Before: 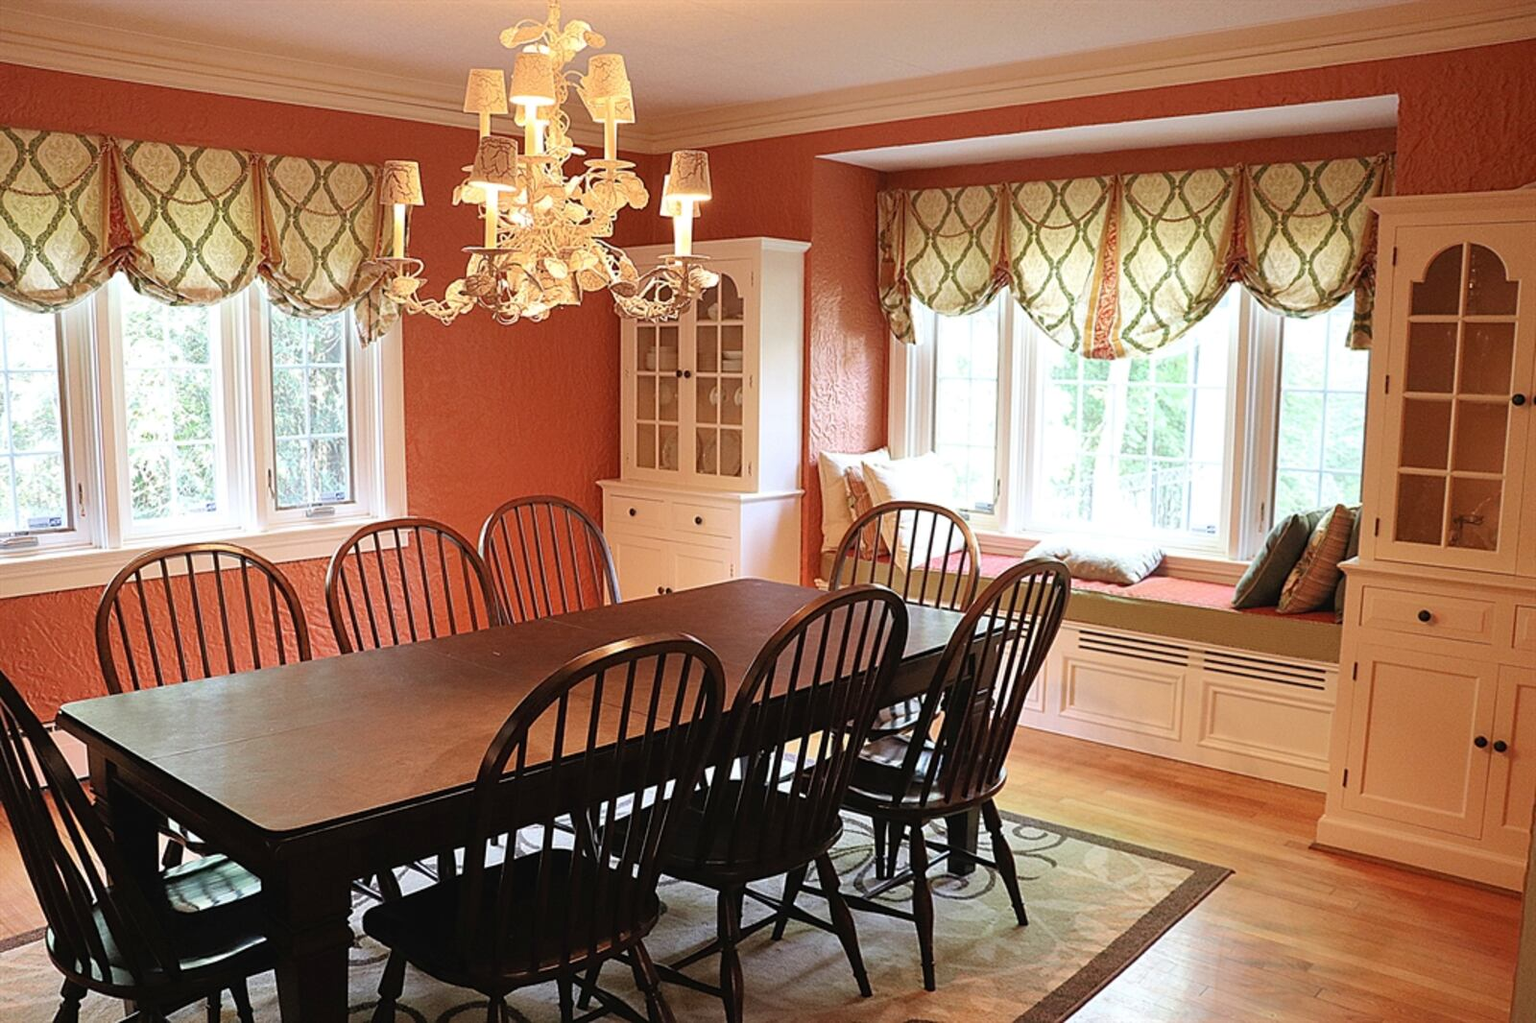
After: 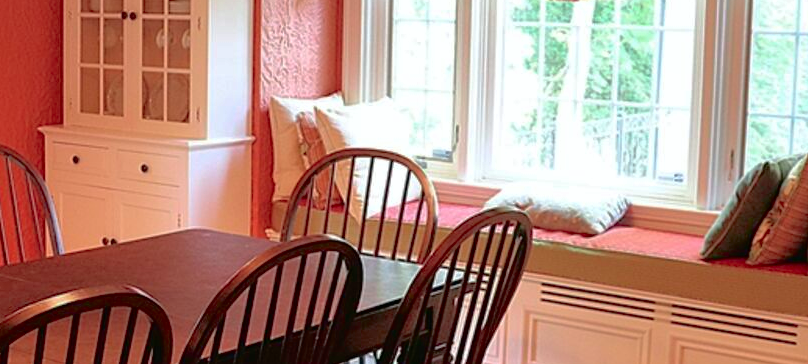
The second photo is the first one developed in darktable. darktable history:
crop: left 36.5%, top 35.107%, right 13%, bottom 30.682%
tone curve: curves: ch0 [(0, 0) (0.126, 0.061) (0.362, 0.382) (0.498, 0.498) (0.706, 0.712) (1, 1)]; ch1 [(0, 0) (0.5, 0.497) (0.55, 0.578) (1, 1)]; ch2 [(0, 0) (0.44, 0.424) (0.489, 0.486) (0.537, 0.538) (1, 1)], color space Lab, independent channels, preserve colors none
shadows and highlights: on, module defaults
